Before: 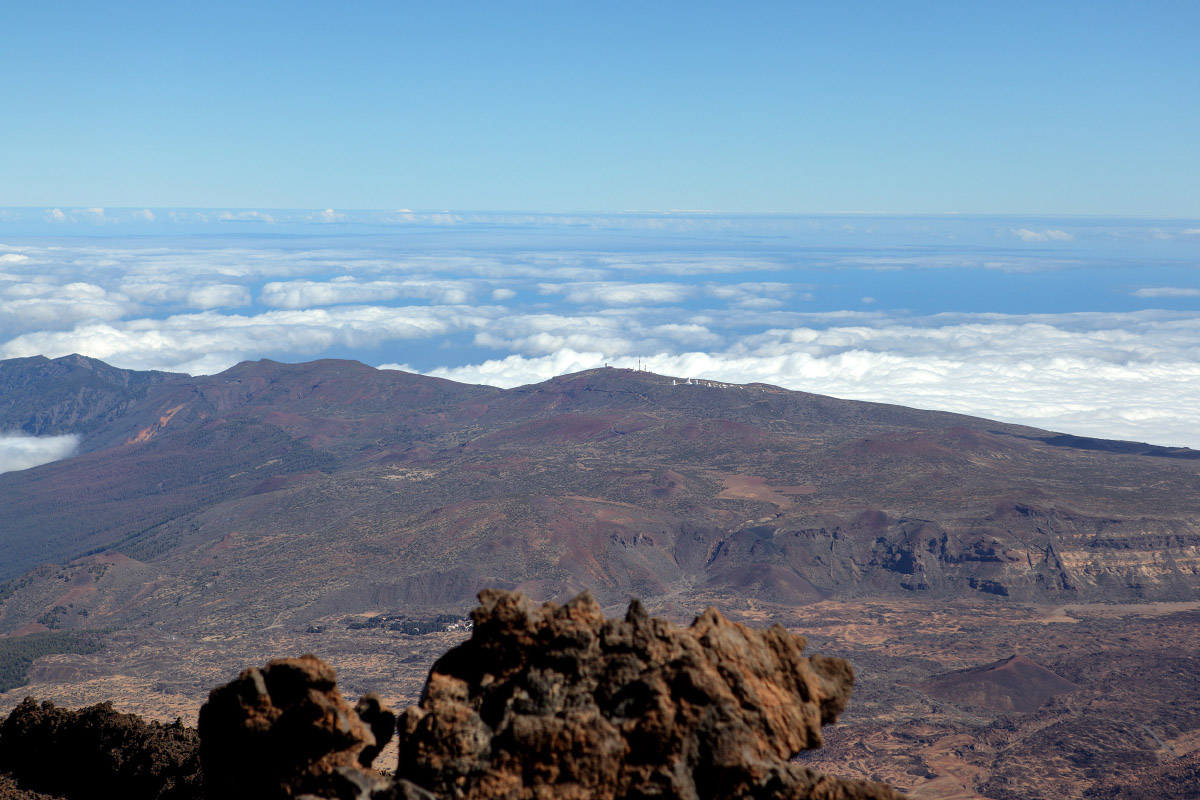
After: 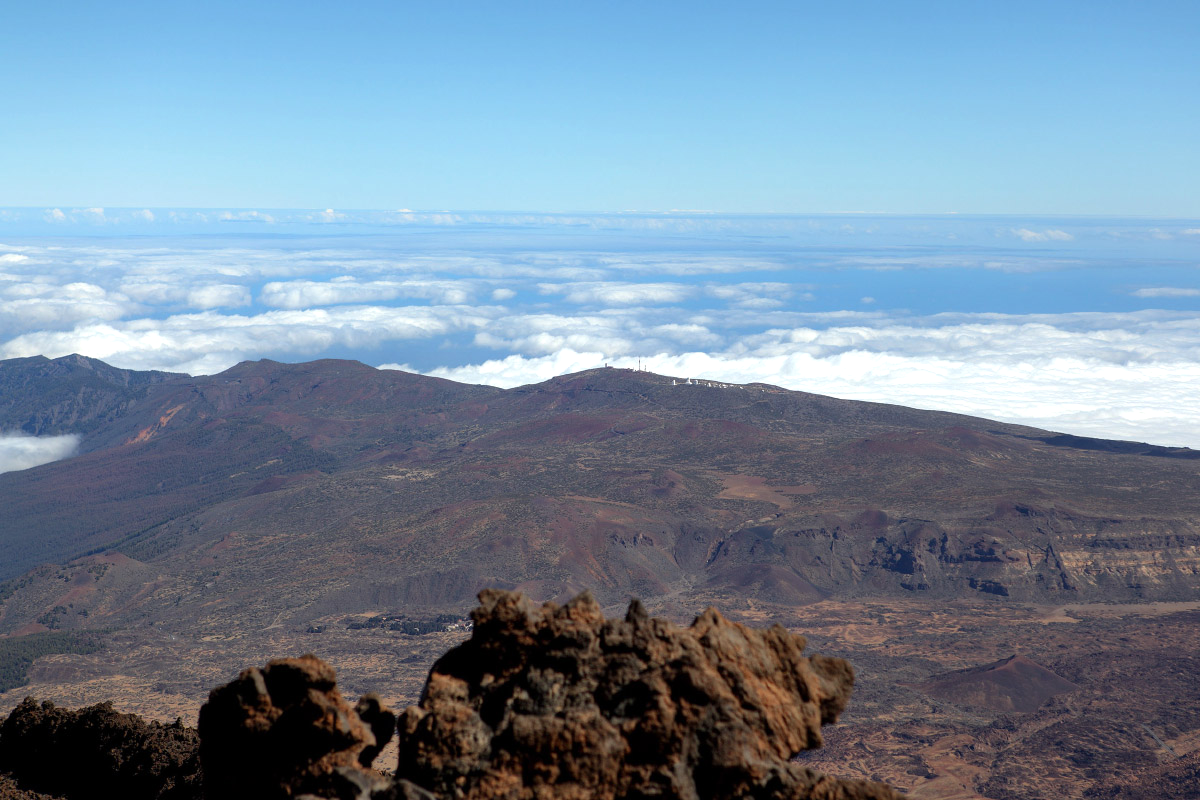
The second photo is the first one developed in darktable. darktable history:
tone equalizer: -8 EV 0 EV, -7 EV 0.002 EV, -6 EV -0.004 EV, -5 EV -0.013 EV, -4 EV -0.087 EV, -3 EV -0.21 EV, -2 EV -0.254 EV, -1 EV 0.082 EV, +0 EV 0.31 EV, mask exposure compensation -0.514 EV
